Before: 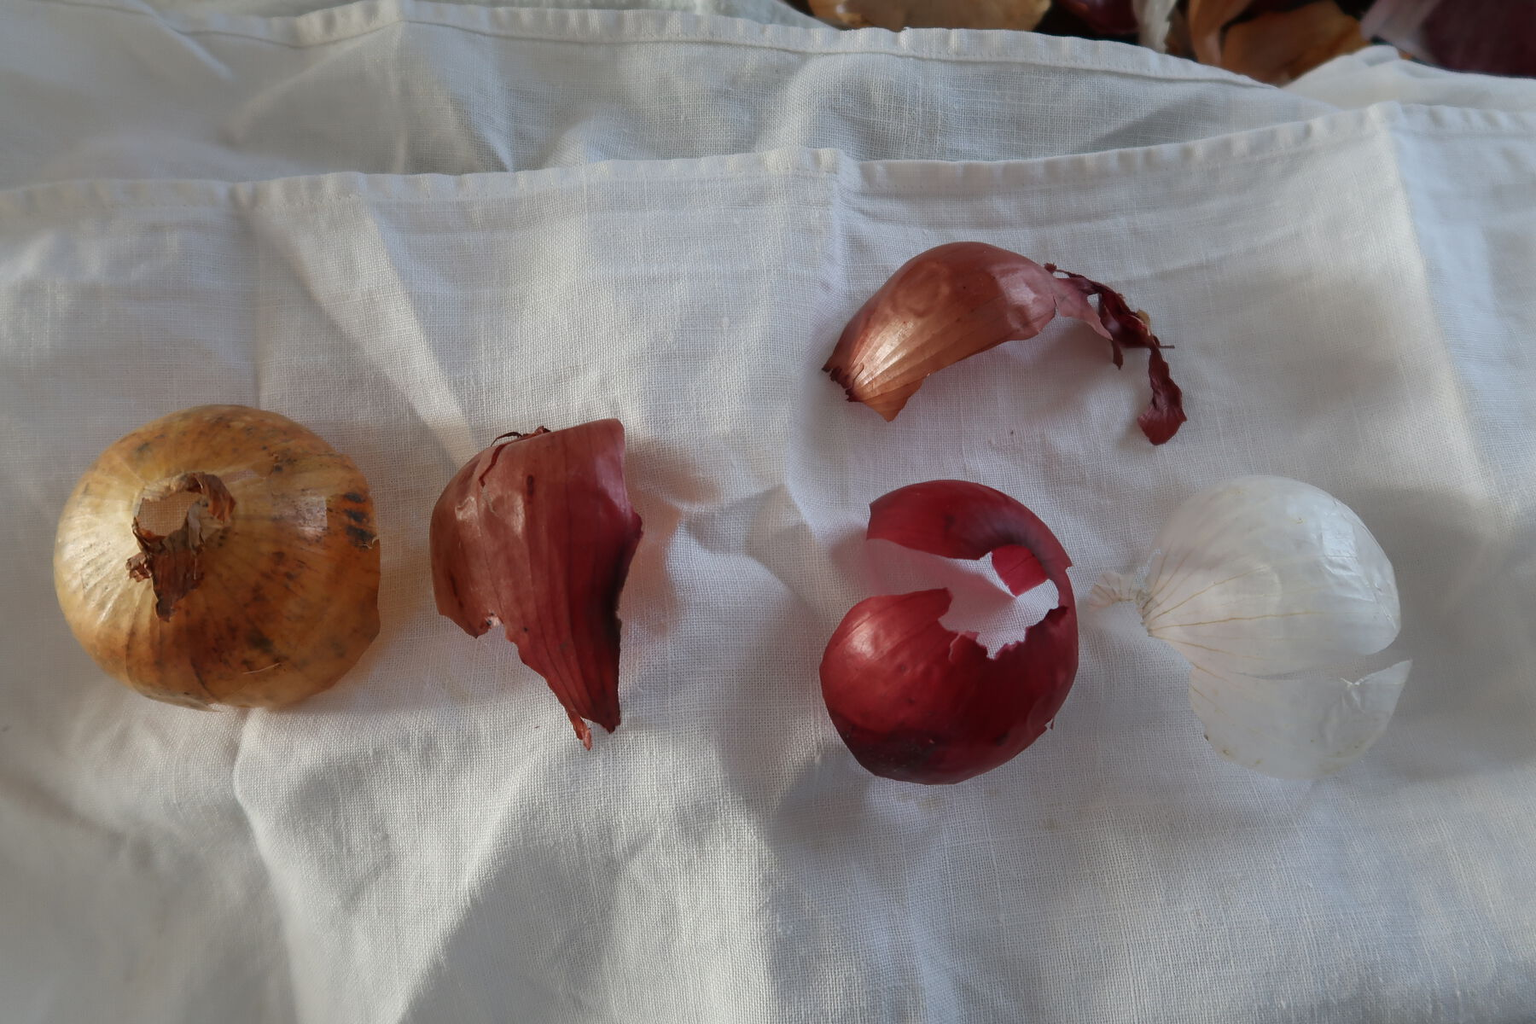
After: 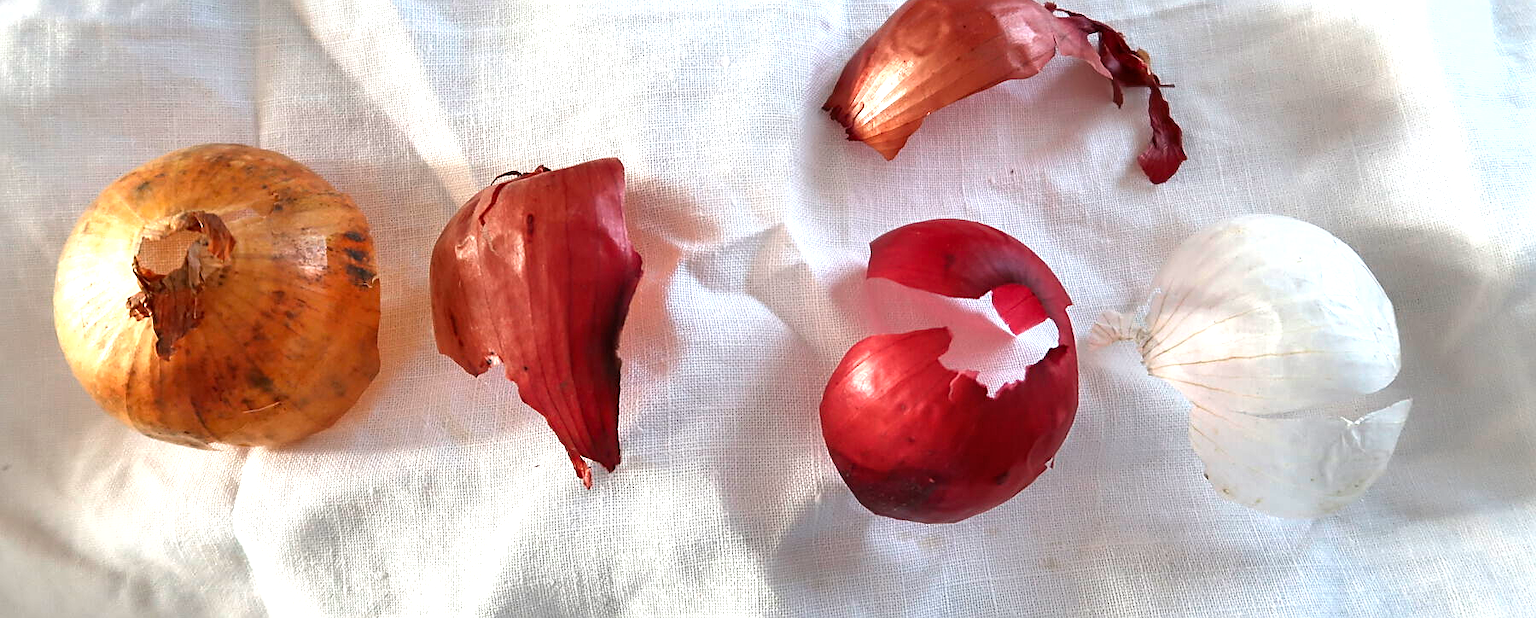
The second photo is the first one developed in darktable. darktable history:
shadows and highlights: shadows 47.57, highlights -42.74, soften with gaussian
exposure: black level correction 0, exposure 1.391 EV, compensate exposure bias true, compensate highlight preservation false
sharpen: on, module defaults
crop and rotate: top 25.563%, bottom 13.997%
